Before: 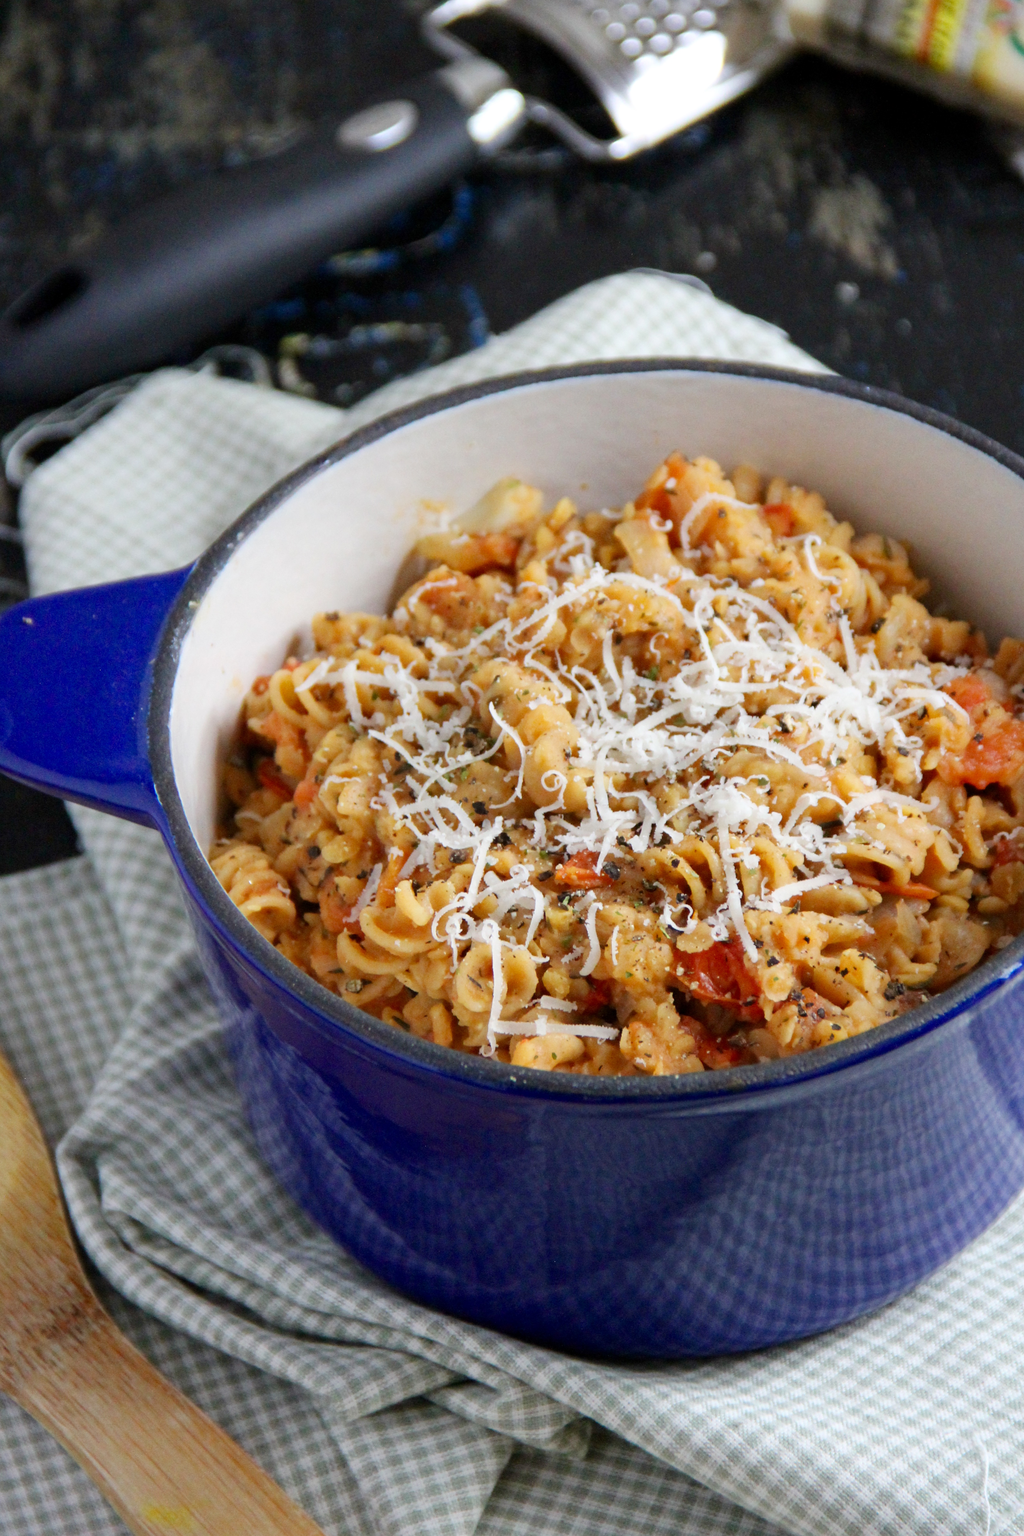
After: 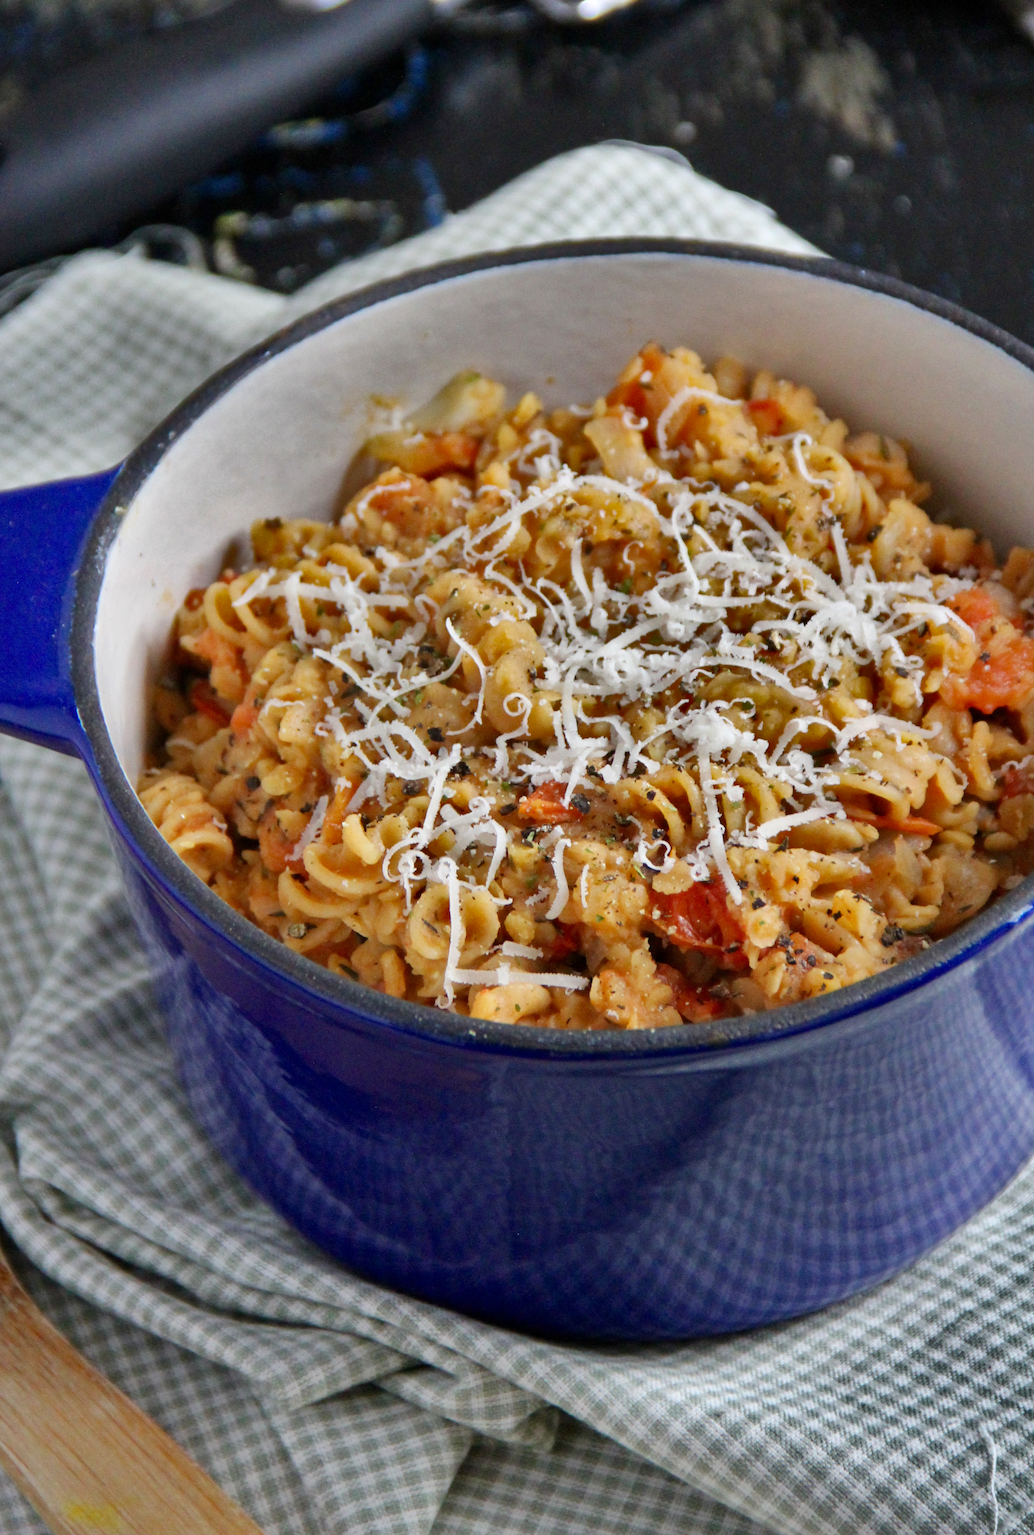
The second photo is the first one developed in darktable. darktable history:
crop and rotate: left 8.262%, top 9.226%
shadows and highlights: shadows 20.91, highlights -82.73, soften with gaussian
